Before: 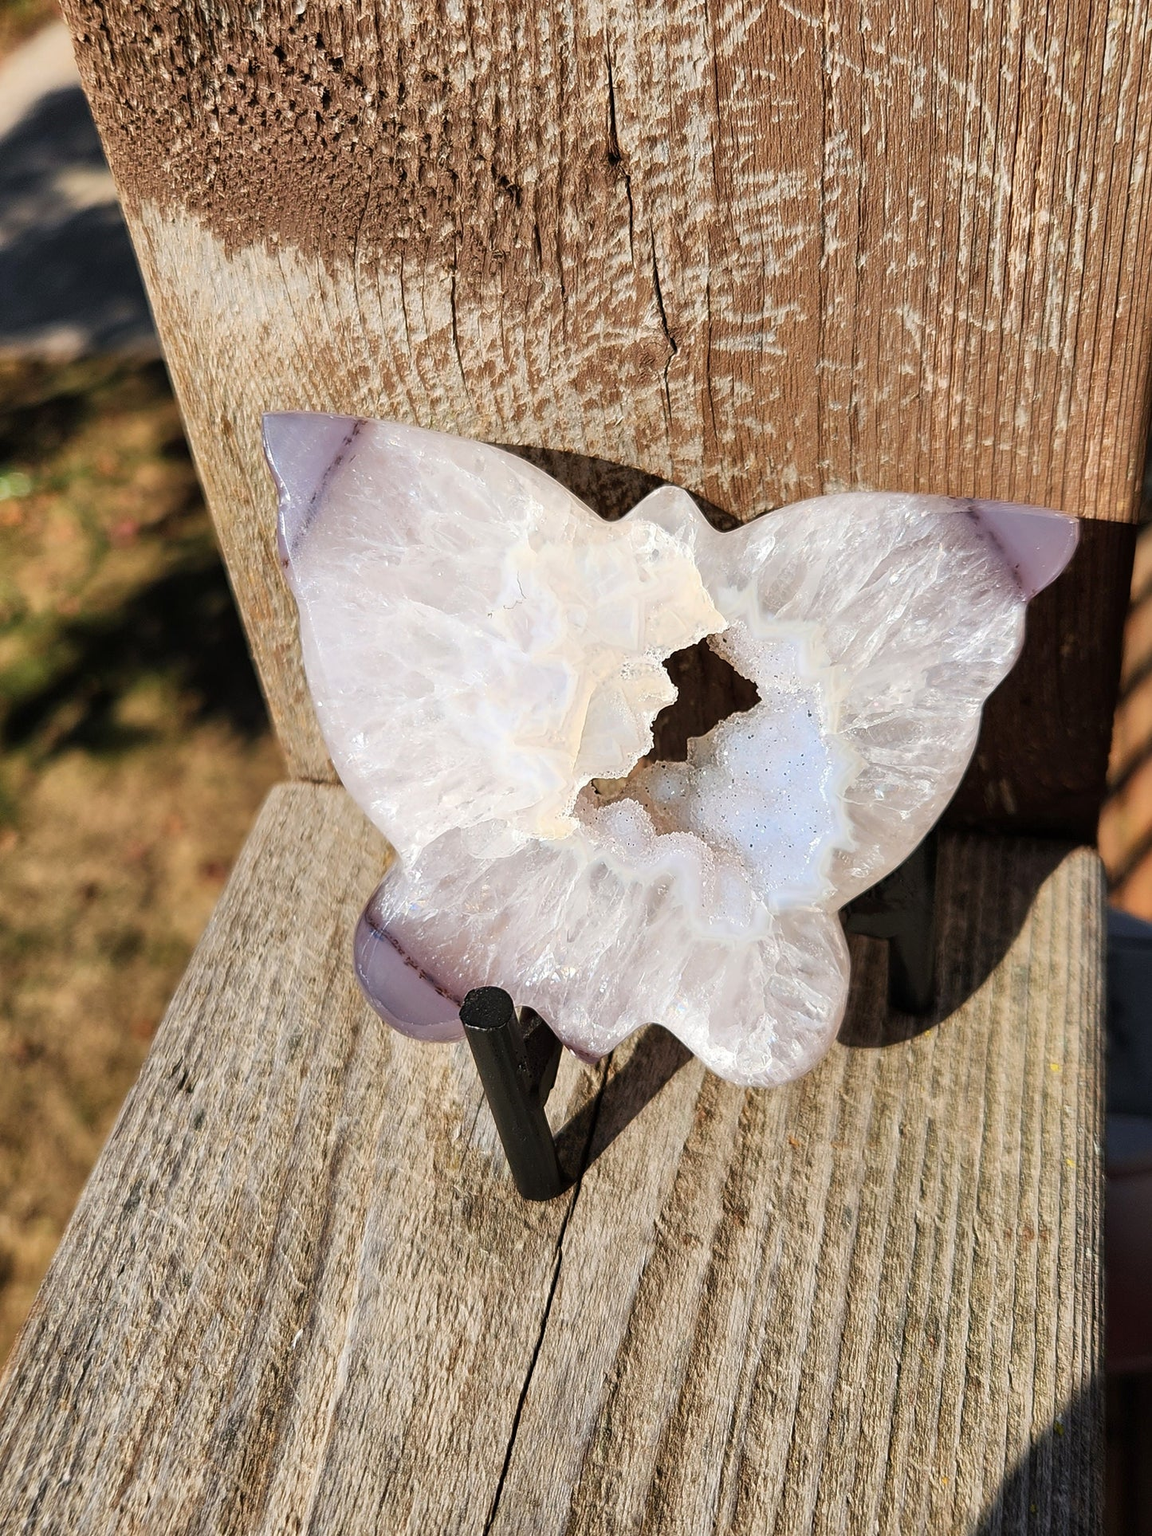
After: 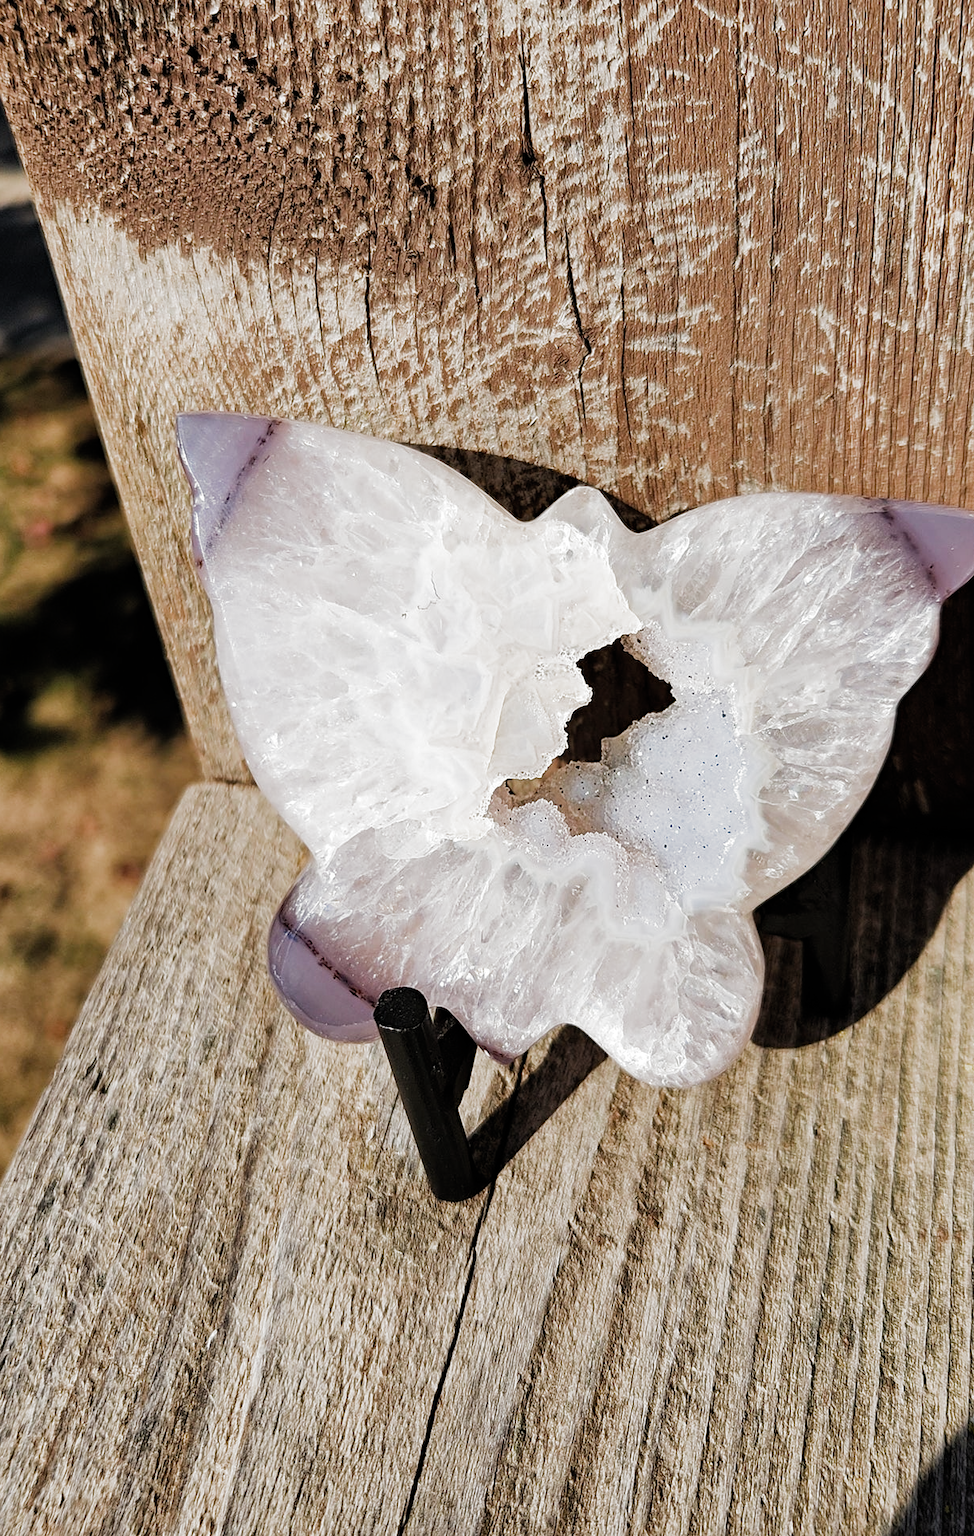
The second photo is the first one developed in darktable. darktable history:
filmic rgb: black relative exposure -7.98 EV, white relative exposure 2.46 EV, hardness 6.32, add noise in highlights 0.002, color science v3 (2019), use custom middle-gray values true, contrast in highlights soft
crop: left 7.53%, right 7.862%
haze removal: compatibility mode true, adaptive false
